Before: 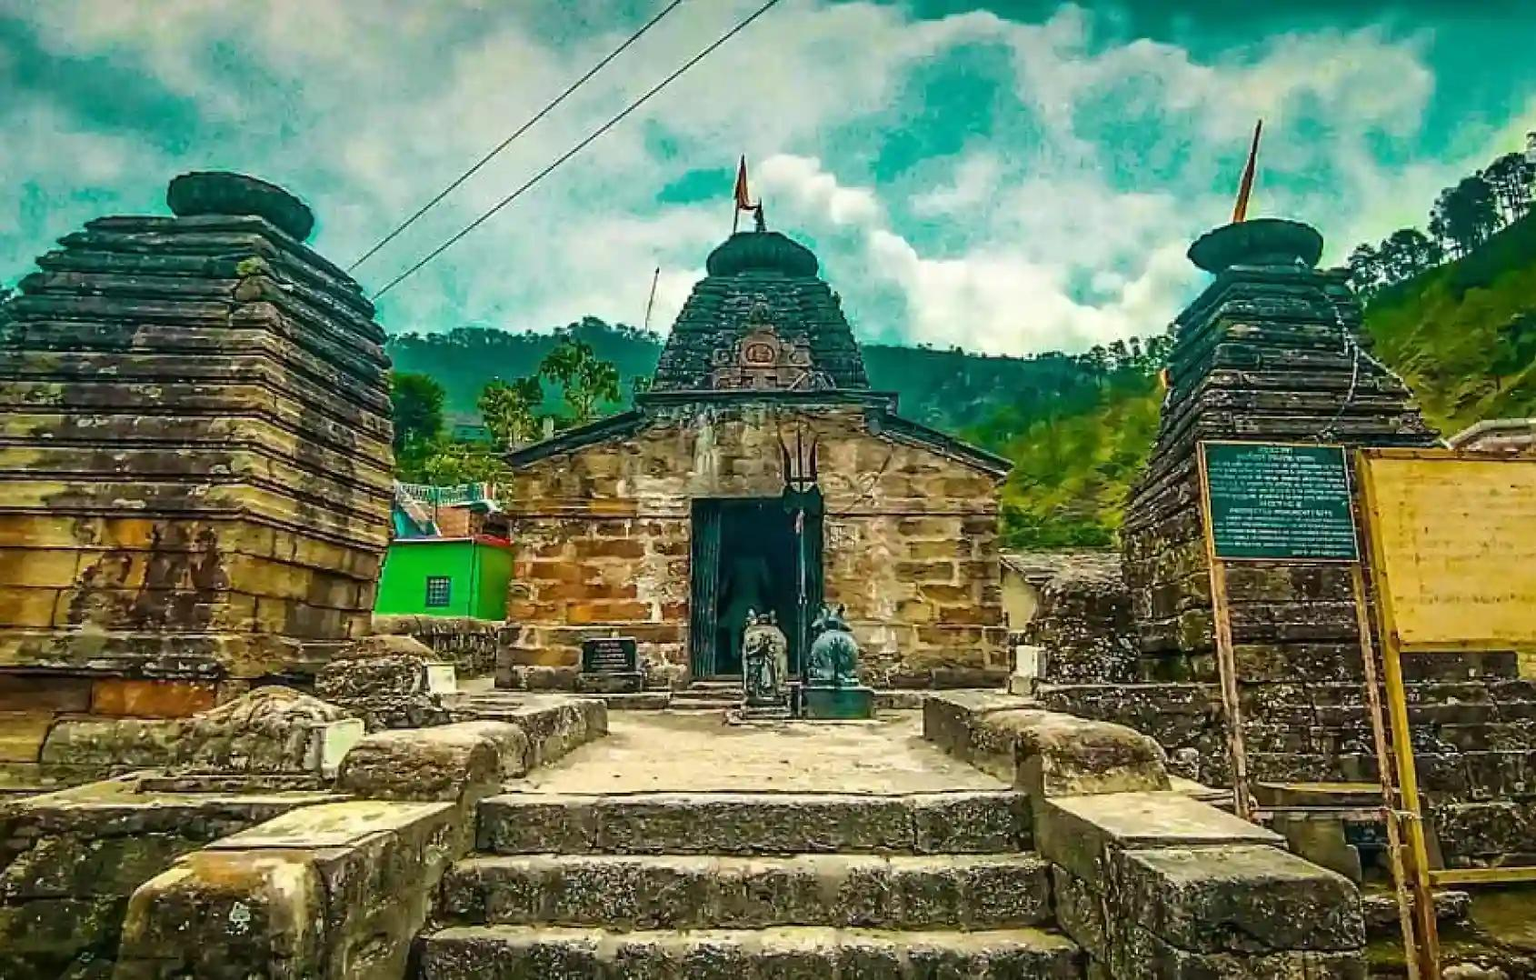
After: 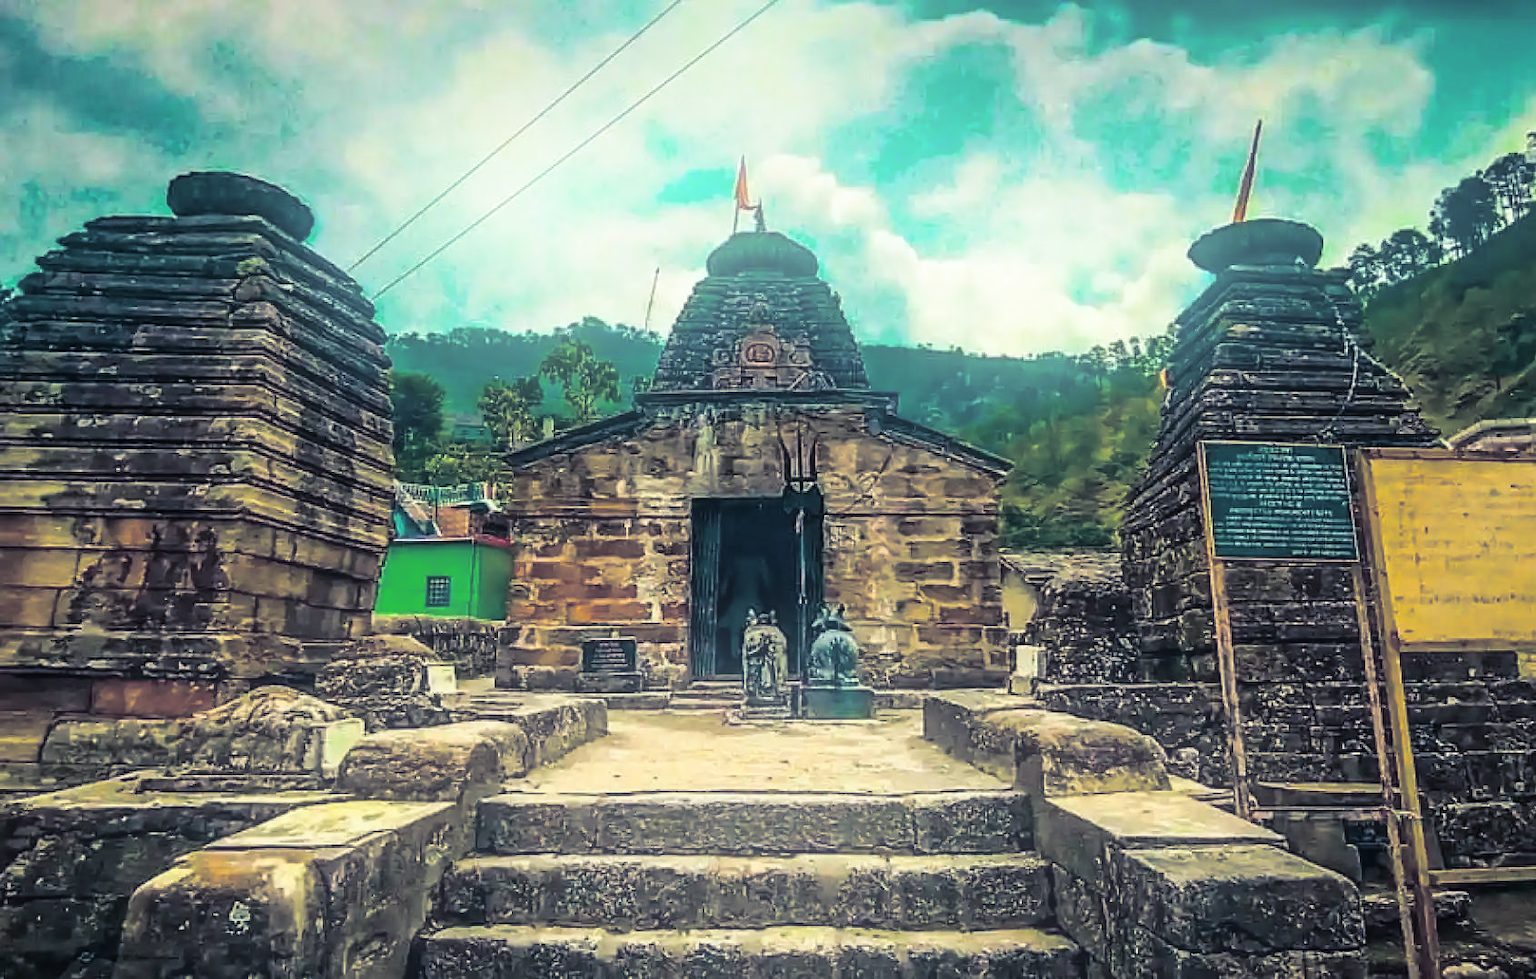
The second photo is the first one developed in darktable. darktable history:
split-toning: shadows › hue 230.4°
bloom: on, module defaults
